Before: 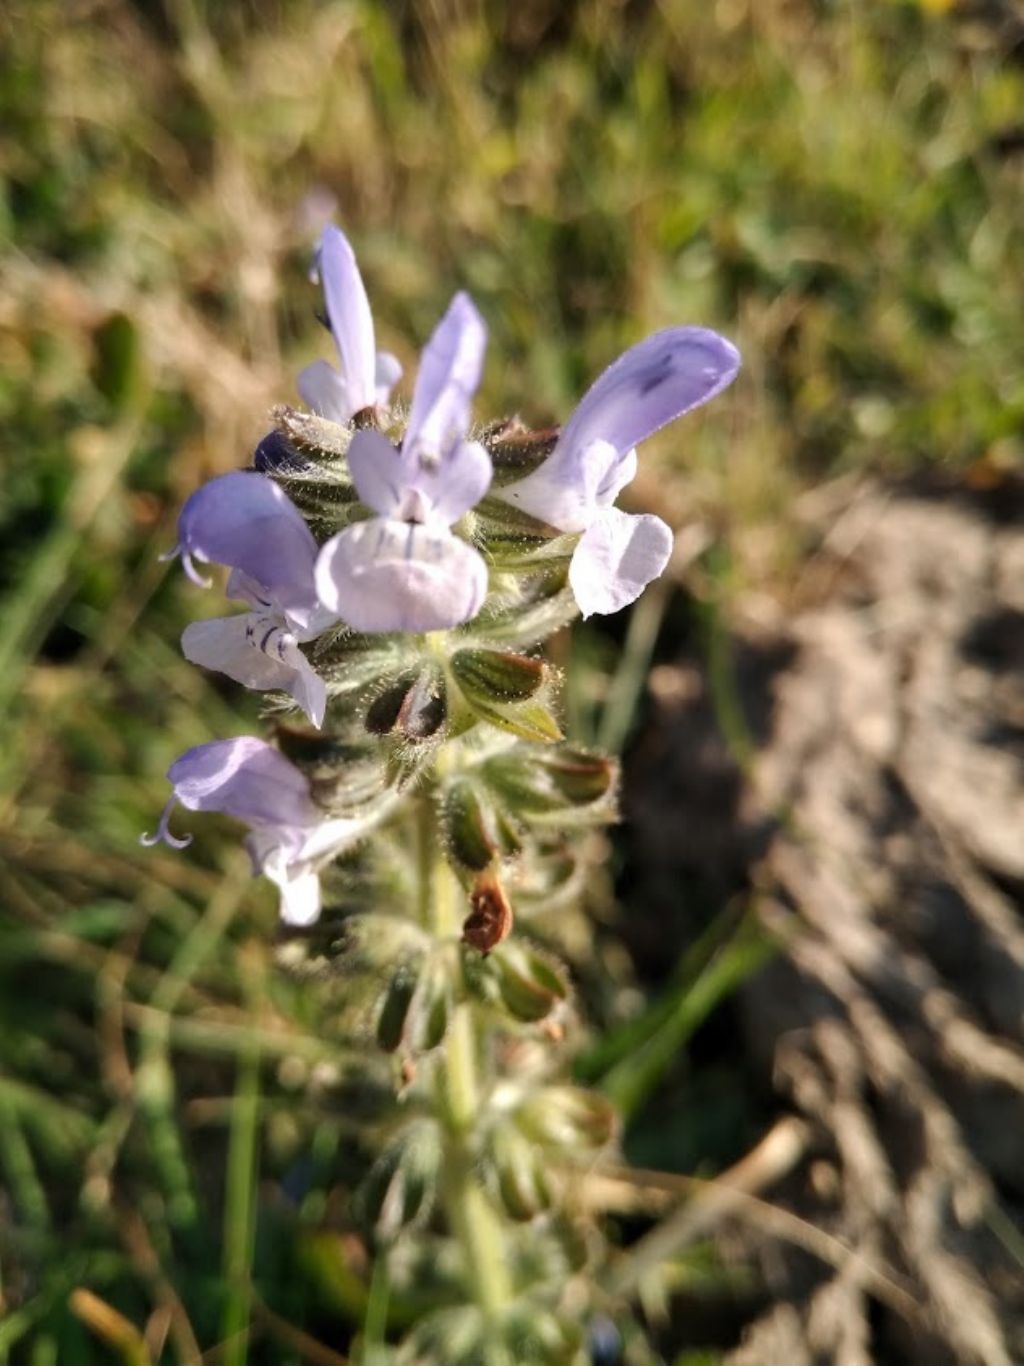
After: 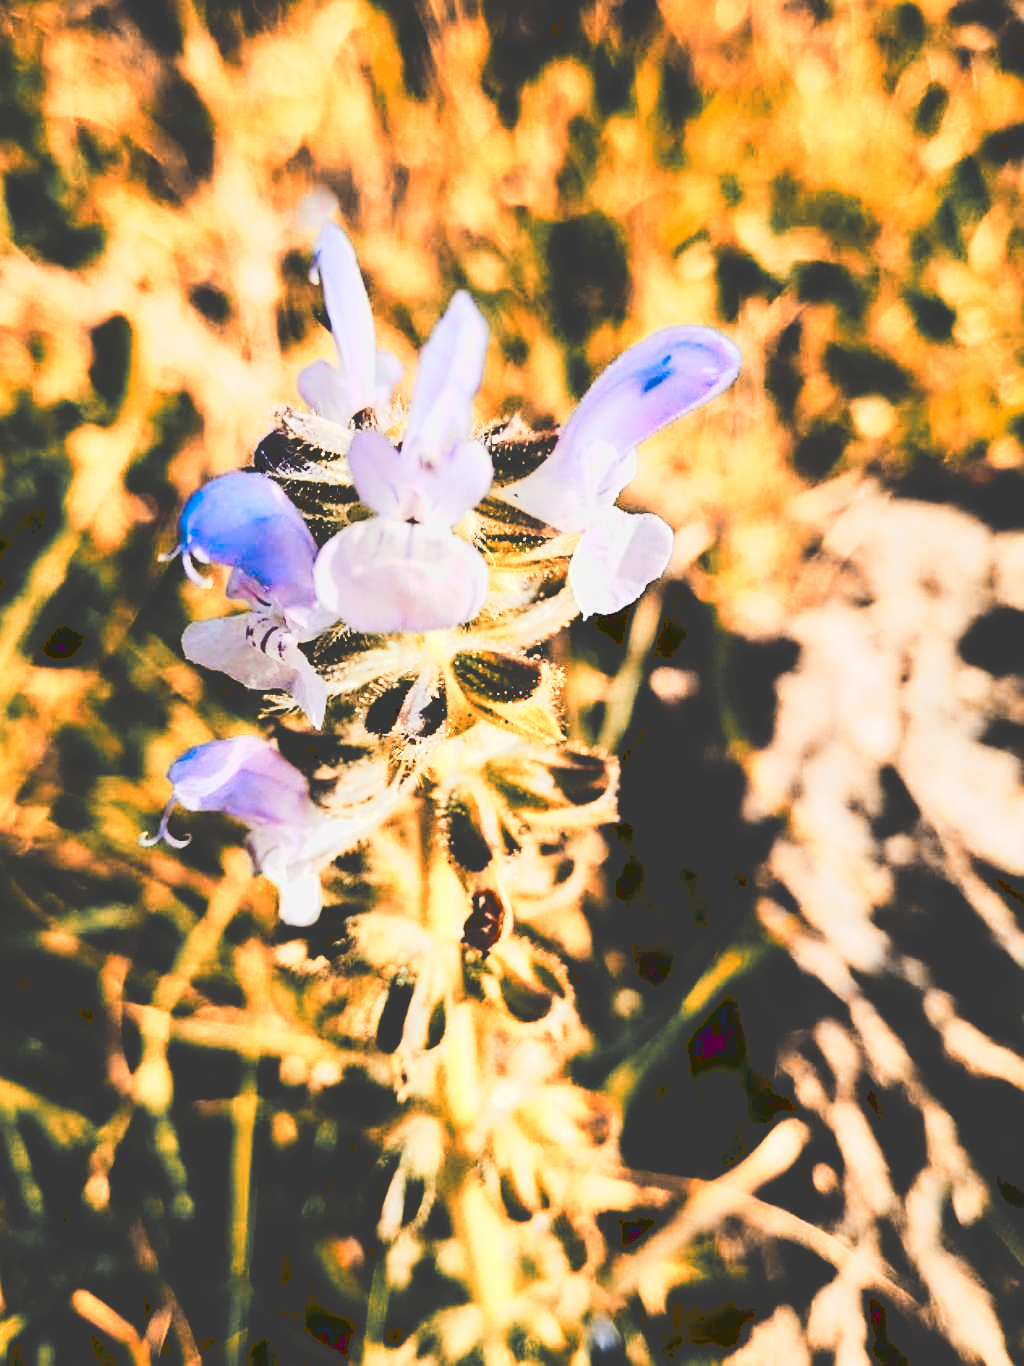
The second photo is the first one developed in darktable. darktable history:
sharpen: on, module defaults
filmic rgb: black relative exposure -7.5 EV, white relative exposure 4.99 EV, hardness 3.32, contrast 1.299, color science v6 (2022), iterations of high-quality reconstruction 0
tone curve: curves: ch0 [(0, 0) (0.003, 0.231) (0.011, 0.231) (0.025, 0.231) (0.044, 0.231) (0.069, 0.231) (0.1, 0.234) (0.136, 0.239) (0.177, 0.243) (0.224, 0.247) (0.277, 0.265) (0.335, 0.311) (0.399, 0.389) (0.468, 0.507) (0.543, 0.634) (0.623, 0.74) (0.709, 0.83) (0.801, 0.889) (0.898, 0.93) (1, 1)], preserve colors none
exposure: exposure 0.496 EV, compensate highlight preservation false
color zones: curves: ch0 [(0.009, 0.528) (0.136, 0.6) (0.255, 0.586) (0.39, 0.528) (0.522, 0.584) (0.686, 0.736) (0.849, 0.561)]; ch1 [(0.045, 0.781) (0.14, 0.416) (0.257, 0.695) (0.442, 0.032) (0.738, 0.338) (0.818, 0.632) (0.891, 0.741) (1, 0.704)]; ch2 [(0, 0.667) (0.141, 0.52) (0.26, 0.37) (0.474, 0.432) (0.743, 0.286)]
